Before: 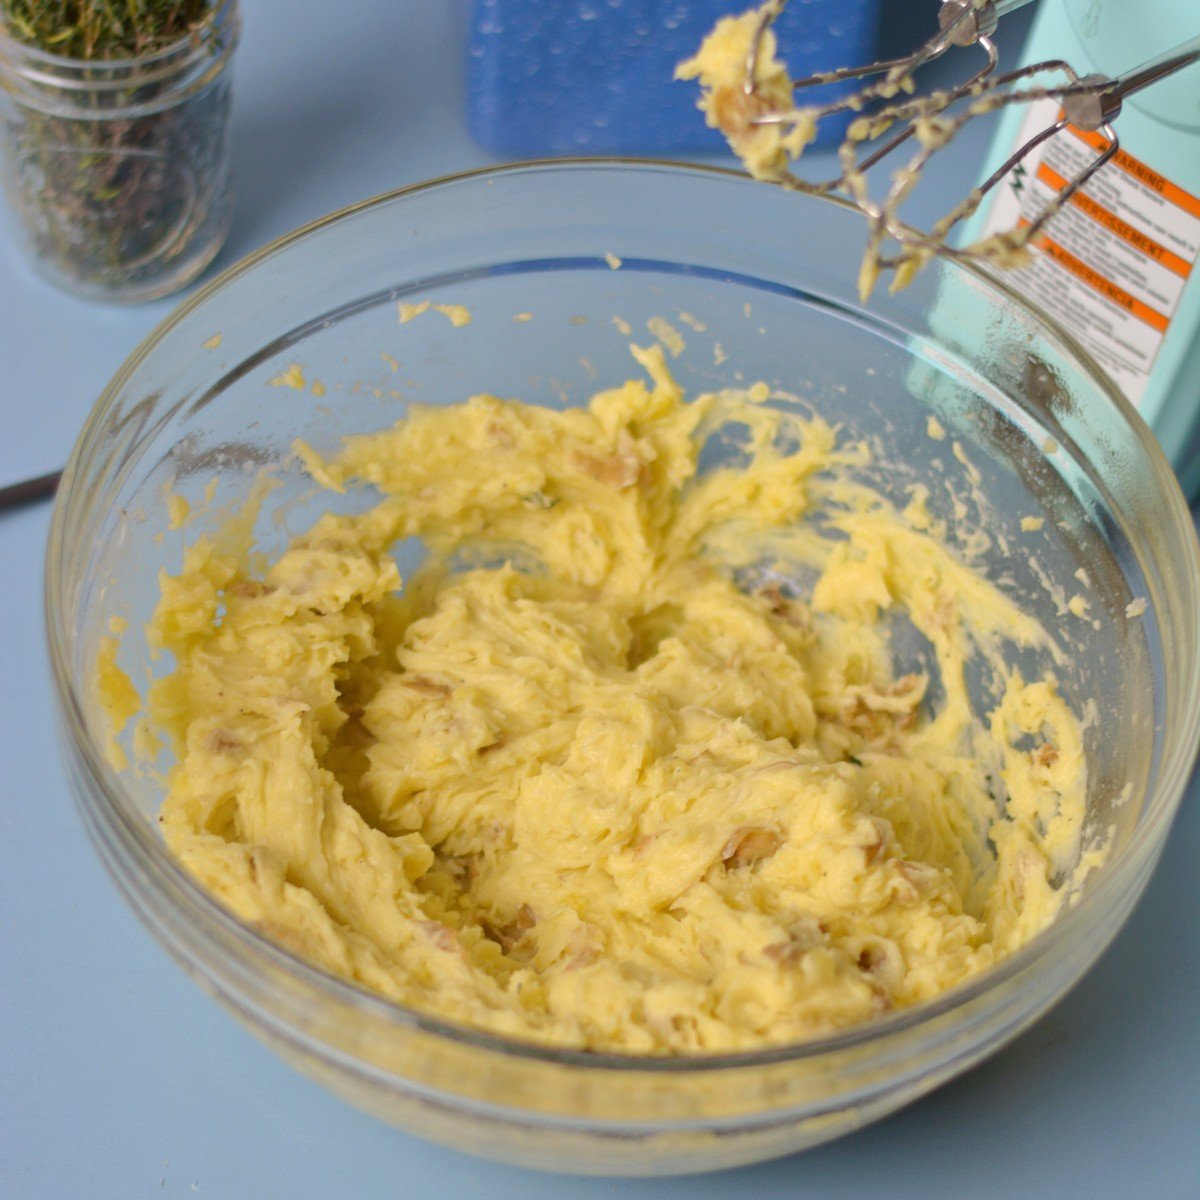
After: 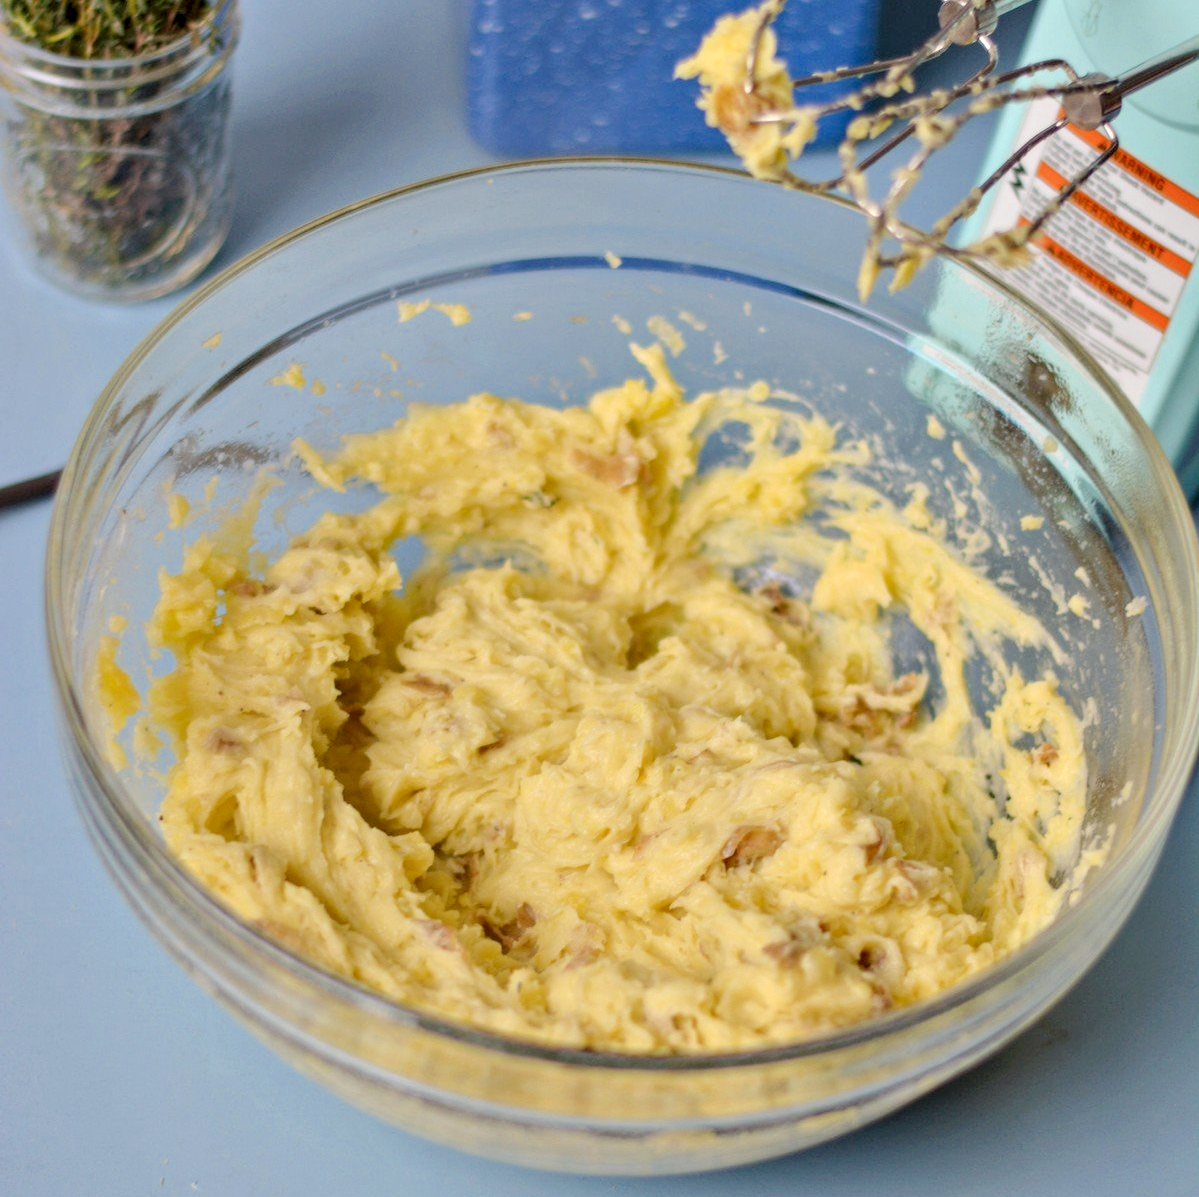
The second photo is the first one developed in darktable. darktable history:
filmic rgb: middle gray luminance 18.34%, black relative exposure -10.48 EV, white relative exposure 3.42 EV, target black luminance 0%, hardness 6.02, latitude 98.04%, contrast 0.843, shadows ↔ highlights balance 0.582%
exposure: black level correction -0.002, exposure 0.546 EV, compensate highlight preservation false
local contrast: detail 130%
contrast equalizer: y [[0.528, 0.548, 0.563, 0.562, 0.546, 0.526], [0.55 ×6], [0 ×6], [0 ×6], [0 ×6]]
crop: top 0.141%, bottom 0.092%
